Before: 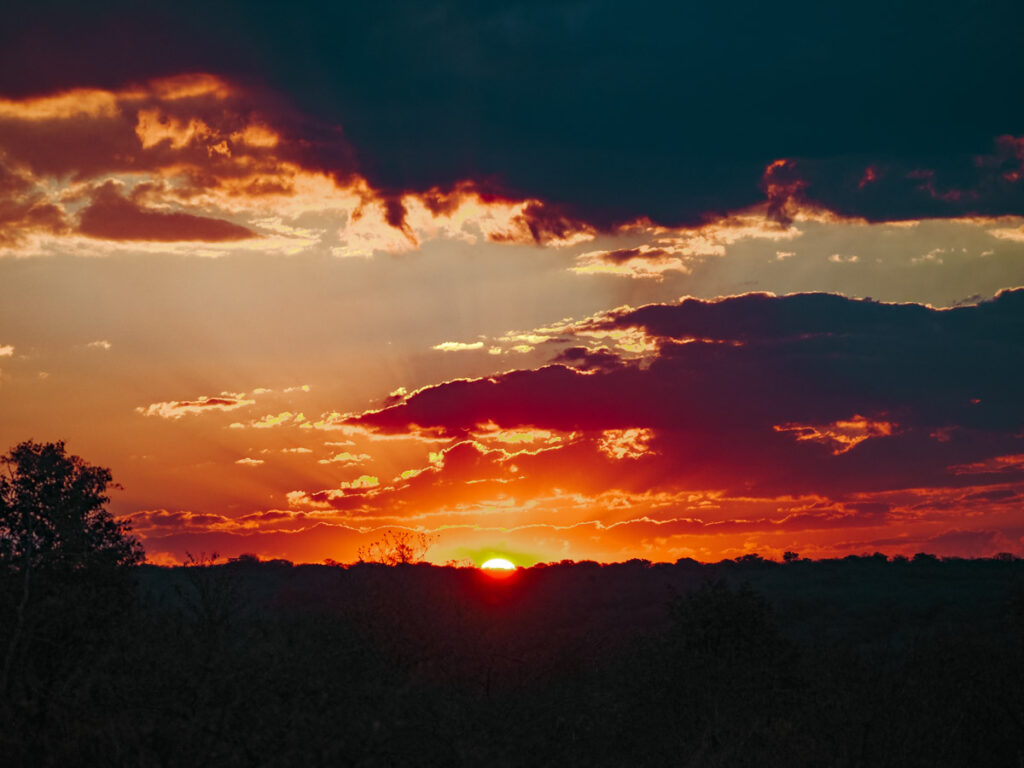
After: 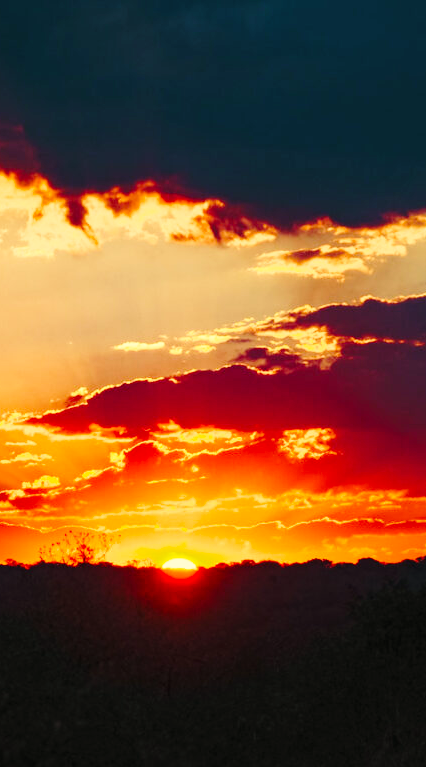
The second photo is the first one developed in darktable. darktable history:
color correction: highlights a* 2.72, highlights b* 22.8
base curve: curves: ch0 [(0, 0) (0.028, 0.03) (0.121, 0.232) (0.46, 0.748) (0.859, 0.968) (1, 1)], preserve colors none
white balance: emerald 1
crop: left 31.229%, right 27.105%
